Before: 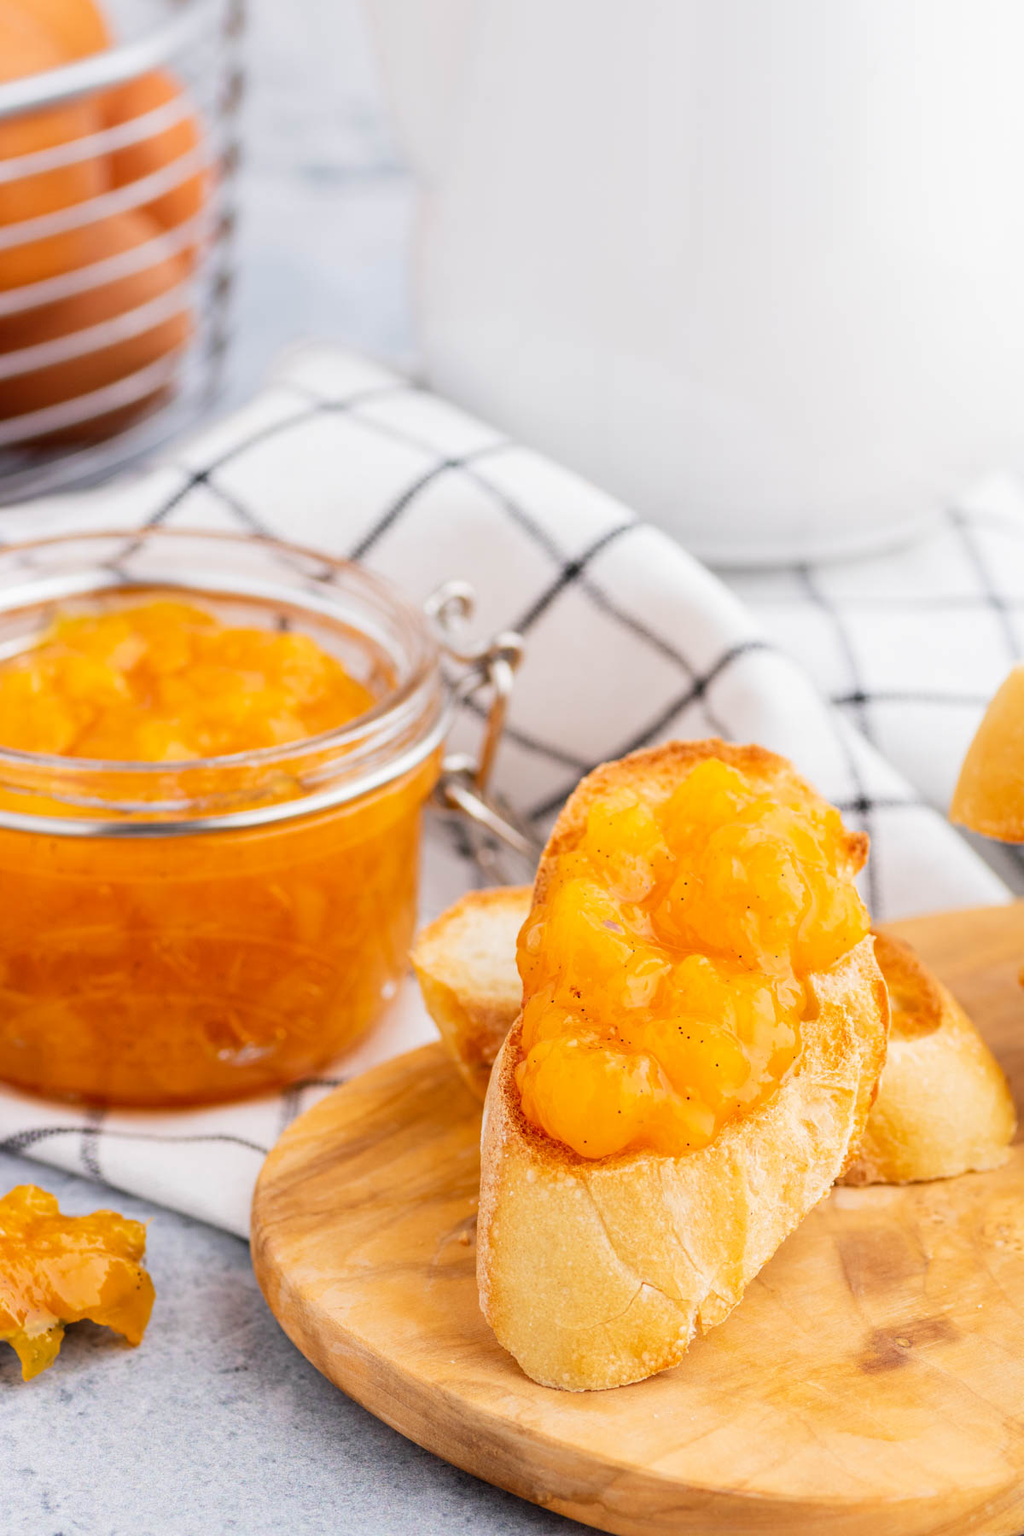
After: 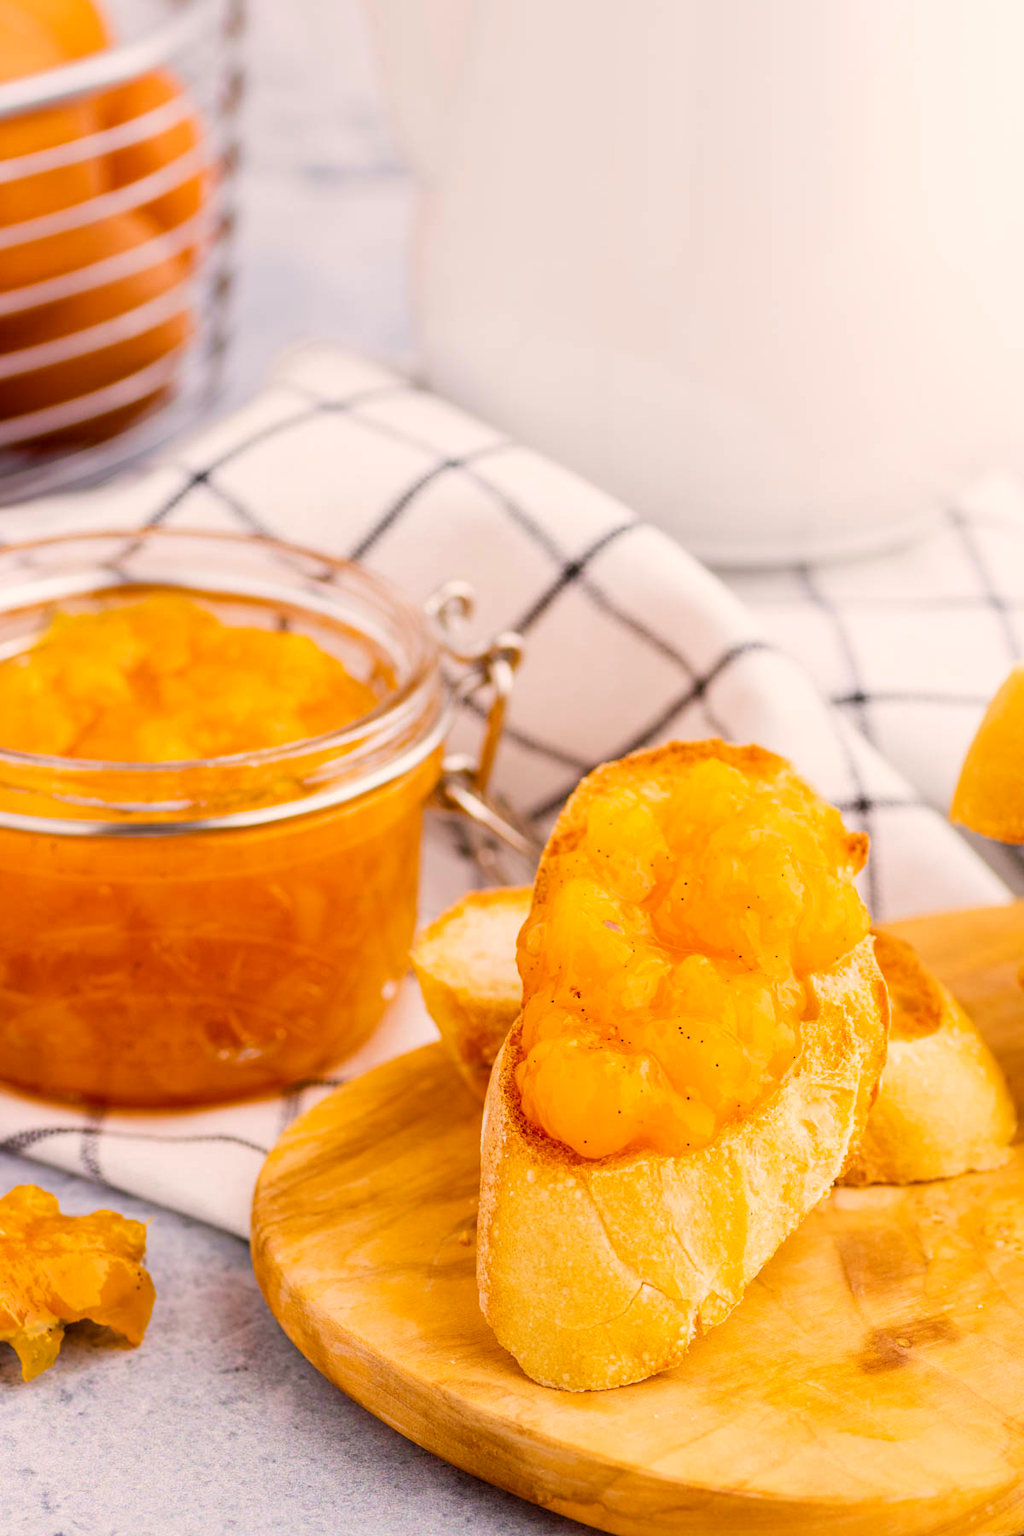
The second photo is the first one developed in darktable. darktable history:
color correction: highlights a* 6.27, highlights b* 8.19, shadows a* 5.94, shadows b* 7.23, saturation 0.9
color balance rgb: perceptual saturation grading › global saturation 20%, perceptual saturation grading › highlights -25%, perceptual saturation grading › shadows 25%, global vibrance 50%
